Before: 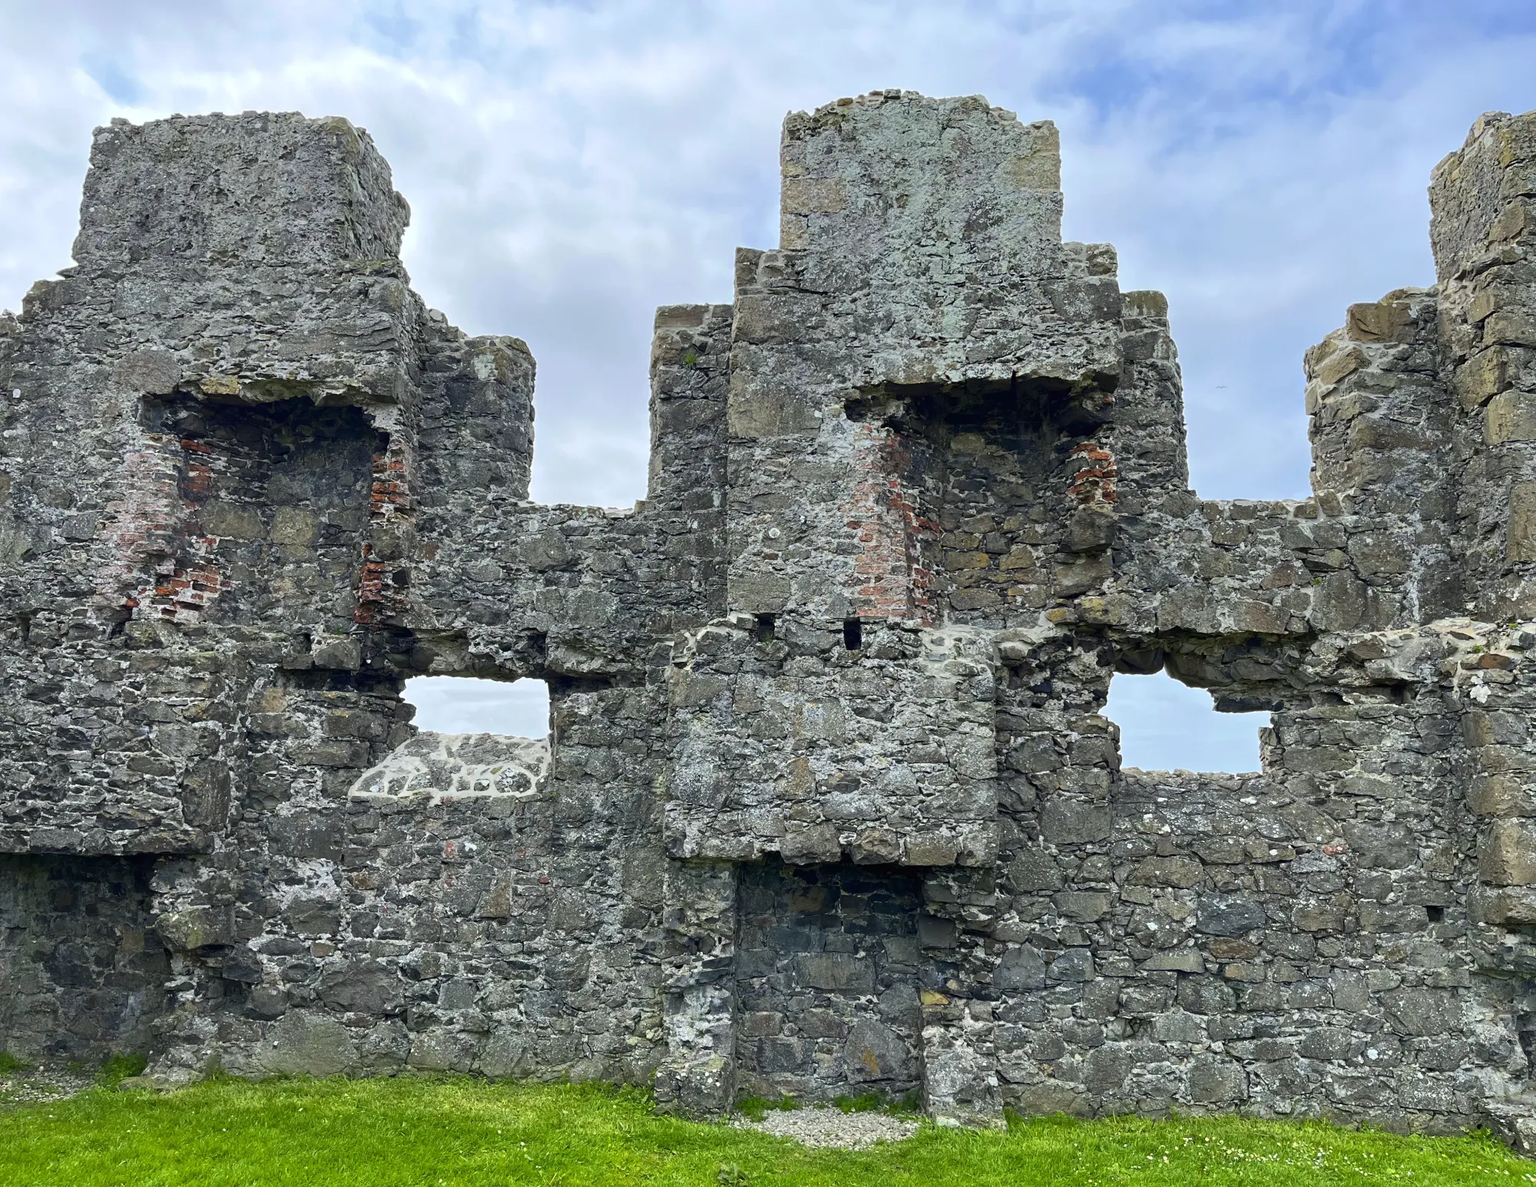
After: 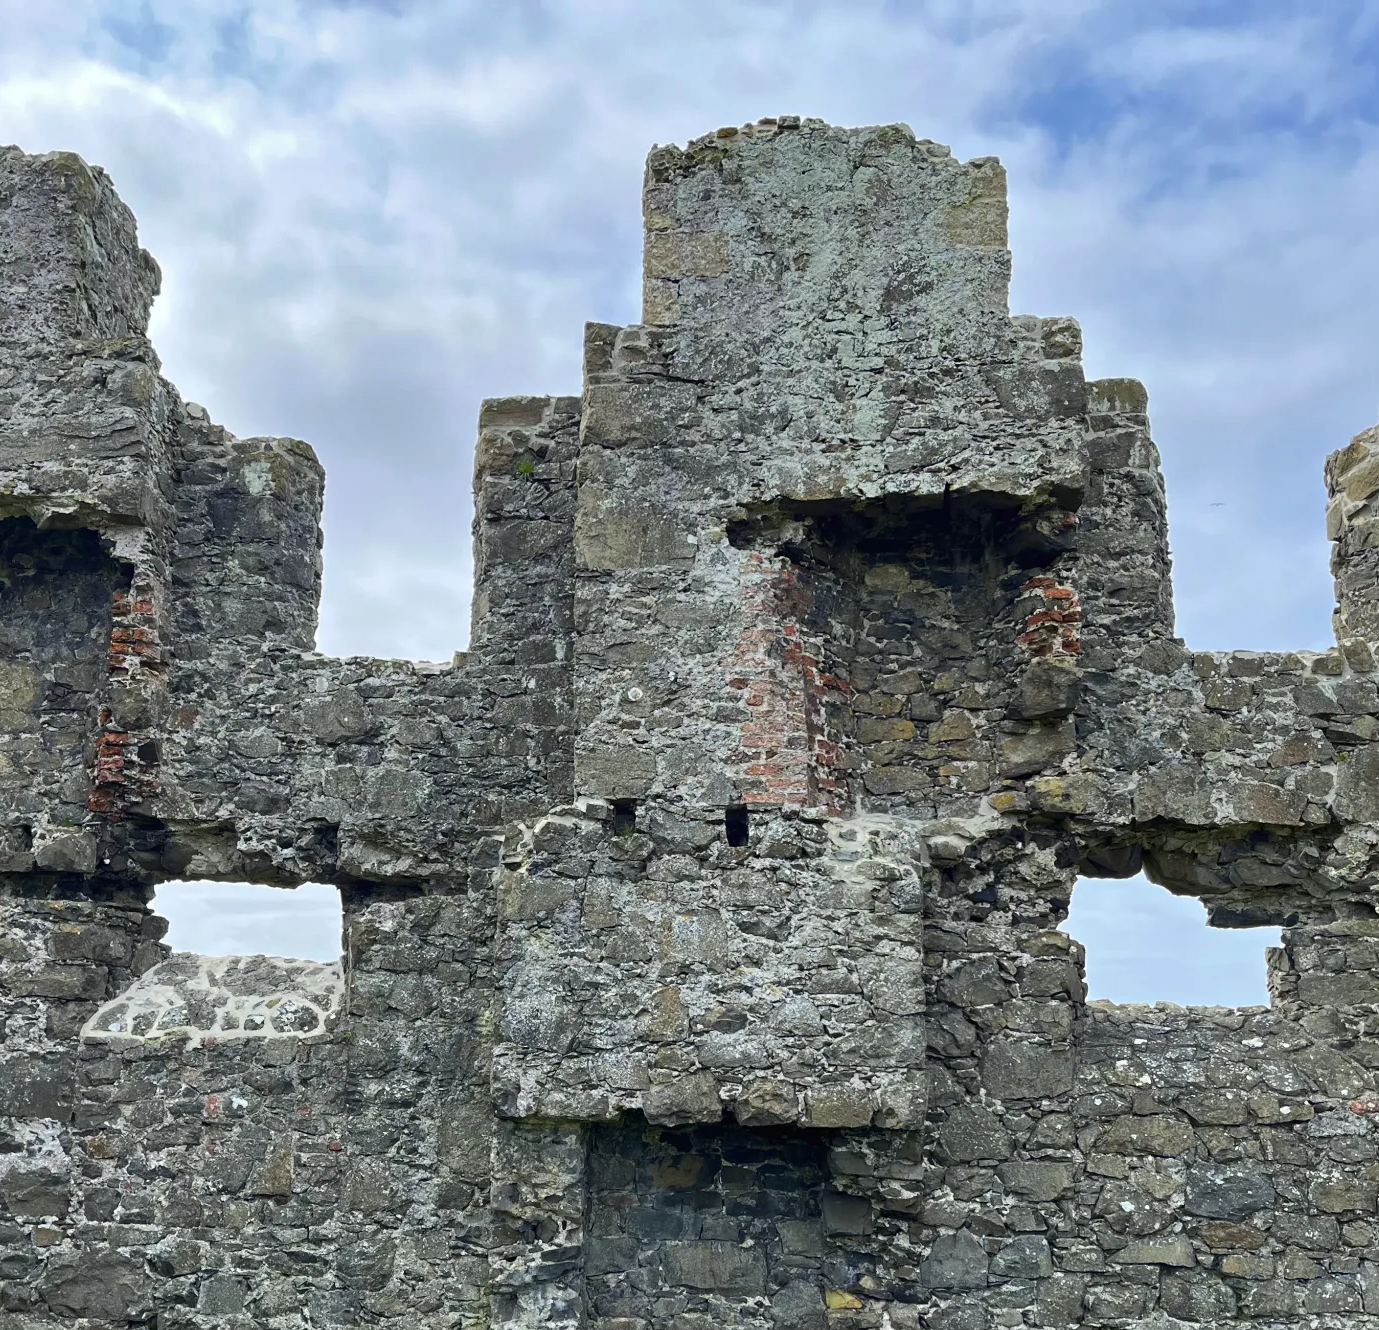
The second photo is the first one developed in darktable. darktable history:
crop: left 18.675%, right 12.364%, bottom 13.969%
shadows and highlights: shadows 25.72, highlights -48.21, soften with gaussian
